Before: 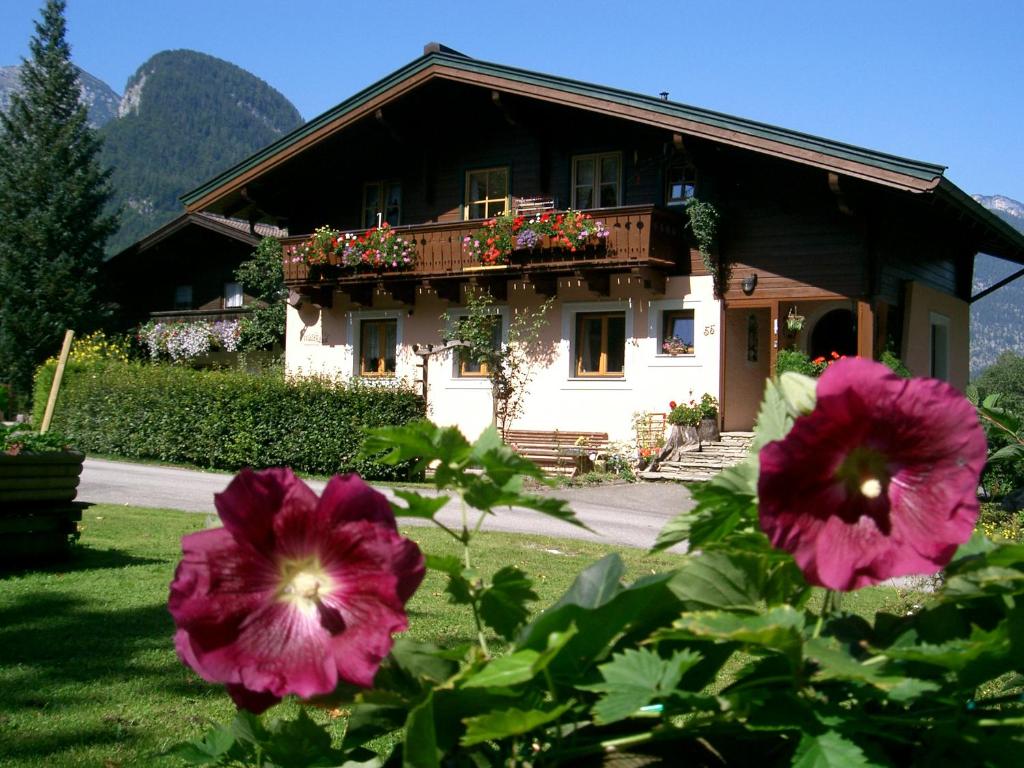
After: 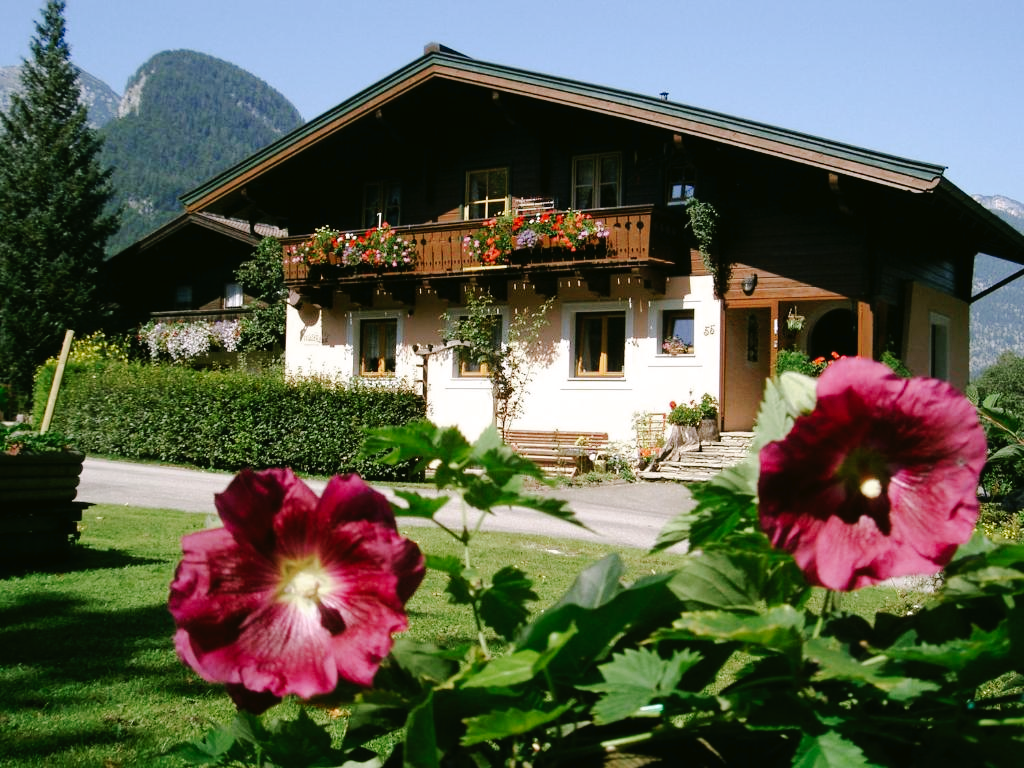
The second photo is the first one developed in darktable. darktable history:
tone curve: curves: ch0 [(0, 0) (0.003, 0.012) (0.011, 0.014) (0.025, 0.019) (0.044, 0.028) (0.069, 0.039) (0.1, 0.056) (0.136, 0.093) (0.177, 0.147) (0.224, 0.214) (0.277, 0.29) (0.335, 0.381) (0.399, 0.476) (0.468, 0.557) (0.543, 0.635) (0.623, 0.697) (0.709, 0.764) (0.801, 0.831) (0.898, 0.917) (1, 1)], preserve colors none
color look up table: target L [91.04, 91.35, 88.47, 74.67, 68.84, 62.96, 65.69, 68.09, 52.36, 45.91, 47.33, 51.12, 31.83, 16.92, 200.46, 80.75, 79.06, 66.01, 63.16, 61.15, 59.2, 56.42, 54.91, 46.16, 40.39, 34.92, 30.31, 17.06, 85.36, 86.29, 75.4, 74.51, 74.93, 70.72, 71.02, 55.97, 48.24, 48.49, 43.85, 43.82, 30.86, 12.28, 5.098, 88.19, 85.44, 79.82, 60.72, 43.02, 29.32], target a [-17.28, -5.216, -26.96, -54.84, -27.8, -58.56, -8.416, -37.05, -17.71, -40.36, -22.12, -31.87, -24.74, -16.61, 0, 19.83, 8.331, 13.21, 53.95, 20.21, 36.85, 50.32, 72.32, 36.29, 58.65, 0.471, 4.035, 26.78, 7.177, 19.96, 19.91, 40.7, 11.26, 51.78, 26.7, 66.92, 8.972, 42.69, 25.18, 44.1, 20.11, 22.82, 2.025, -30.91, -13.48, -23.01, -21.13, -4.175, -6.179], target b [62.77, 39.2, 17.3, 36.67, 35.17, 55.25, 27.27, 18.12, 47.69, 39.48, 18.72, 3.34, 27.85, 14.91, 0, 20.83, 80.47, 55.41, 65.47, 32.25, 9.618, 36.55, 25.55, 44.61, 43.05, 32.41, 15.6, 24.28, -3.007, -15.43, -10.88, -5.005, -31.76, -33.01, -37.67, -12.34, -11.25, -2.446, -31.94, -52.06, -62.64, -36.64, -9.848, -11.6, -3.237, -23.49, -21.61, -40.19, -19.45], num patches 49
